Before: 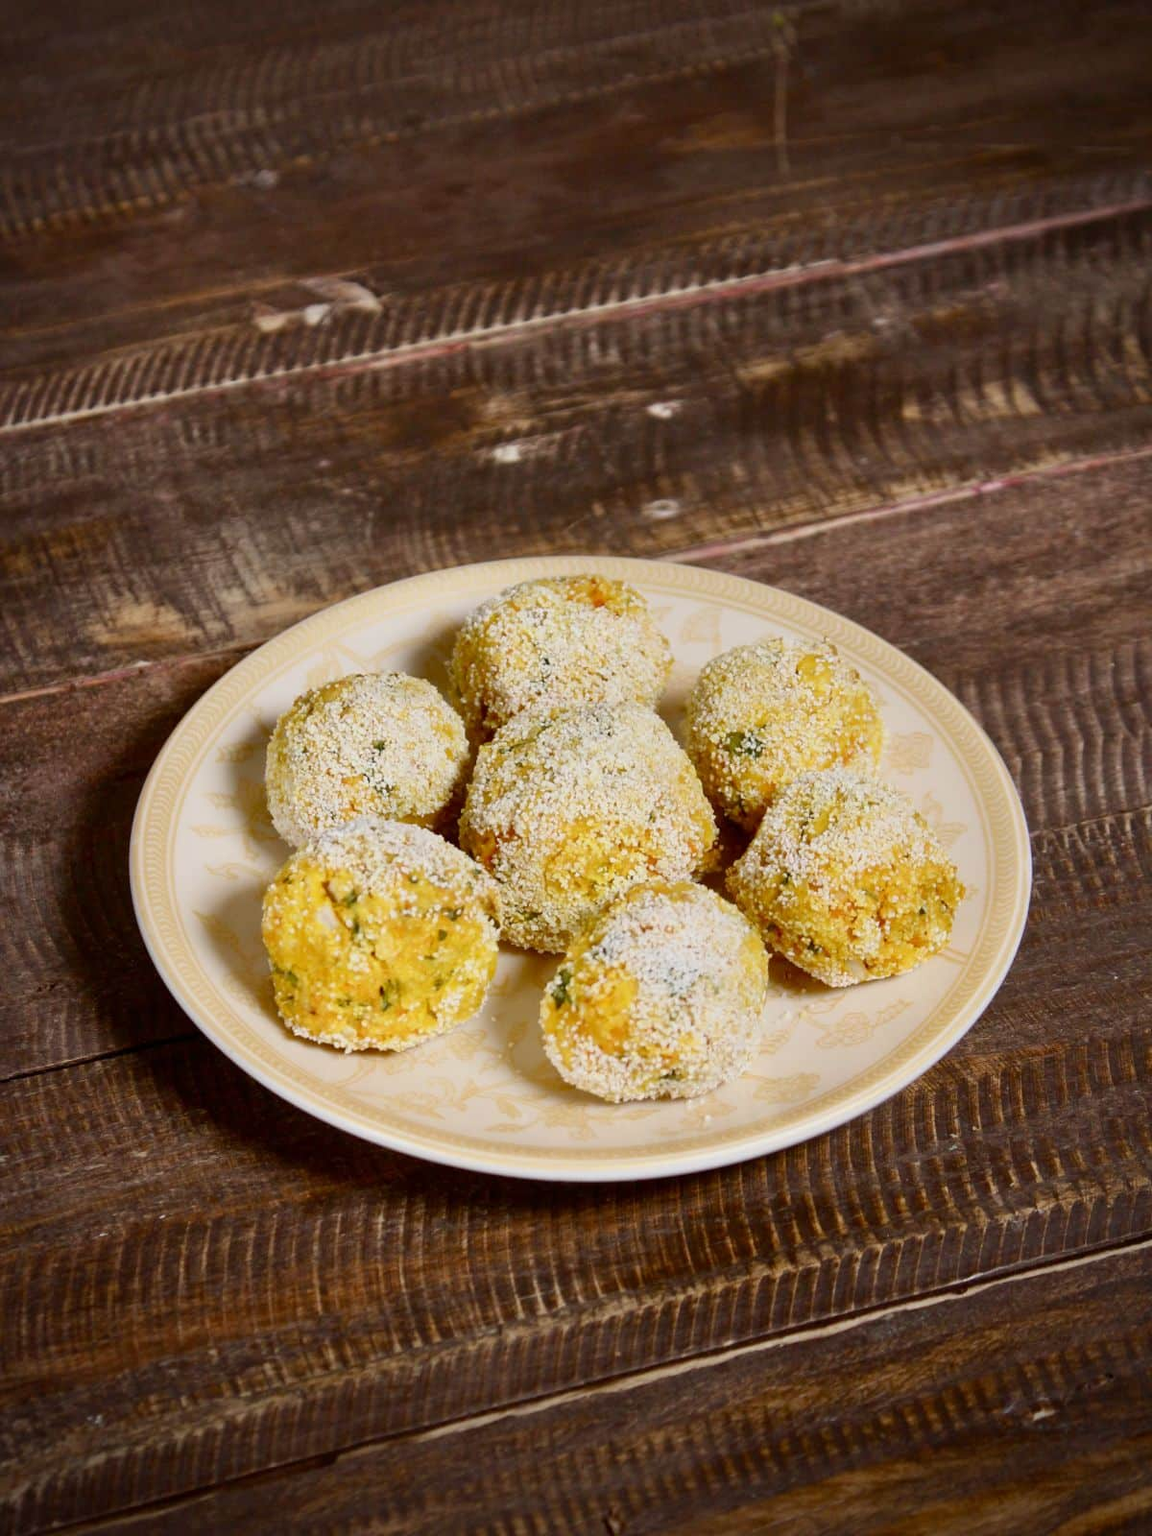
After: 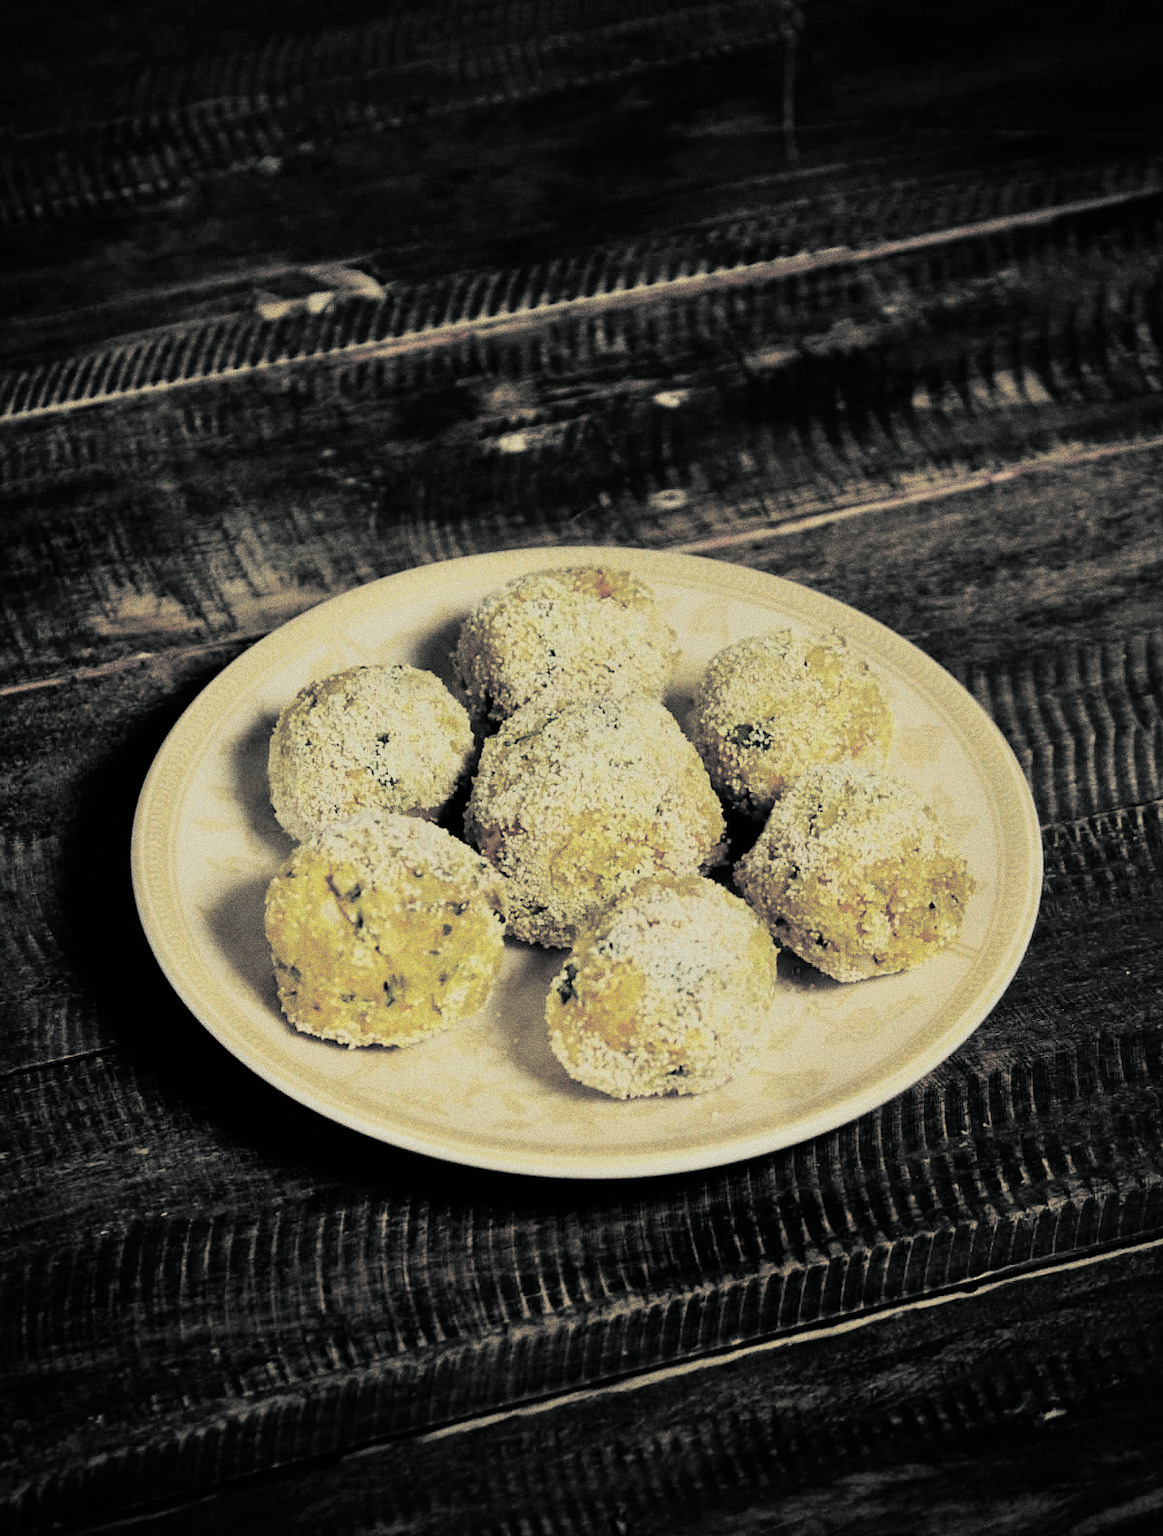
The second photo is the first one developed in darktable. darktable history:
color balance: mode lift, gamma, gain (sRGB), lift [1, 0.69, 1, 1], gamma [1, 1.482, 1, 1], gain [1, 1, 1, 0.802]
split-toning: shadows › hue 190.8°, shadows › saturation 0.05, highlights › hue 54°, highlights › saturation 0.05, compress 0%
grain: coarseness 0.09 ISO, strength 40%
crop: top 1.049%, right 0.001%
sigmoid: contrast 1.8, skew -0.2, preserve hue 0%, red attenuation 0.1, red rotation 0.035, green attenuation 0.1, green rotation -0.017, blue attenuation 0.15, blue rotation -0.052, base primaries Rec2020
